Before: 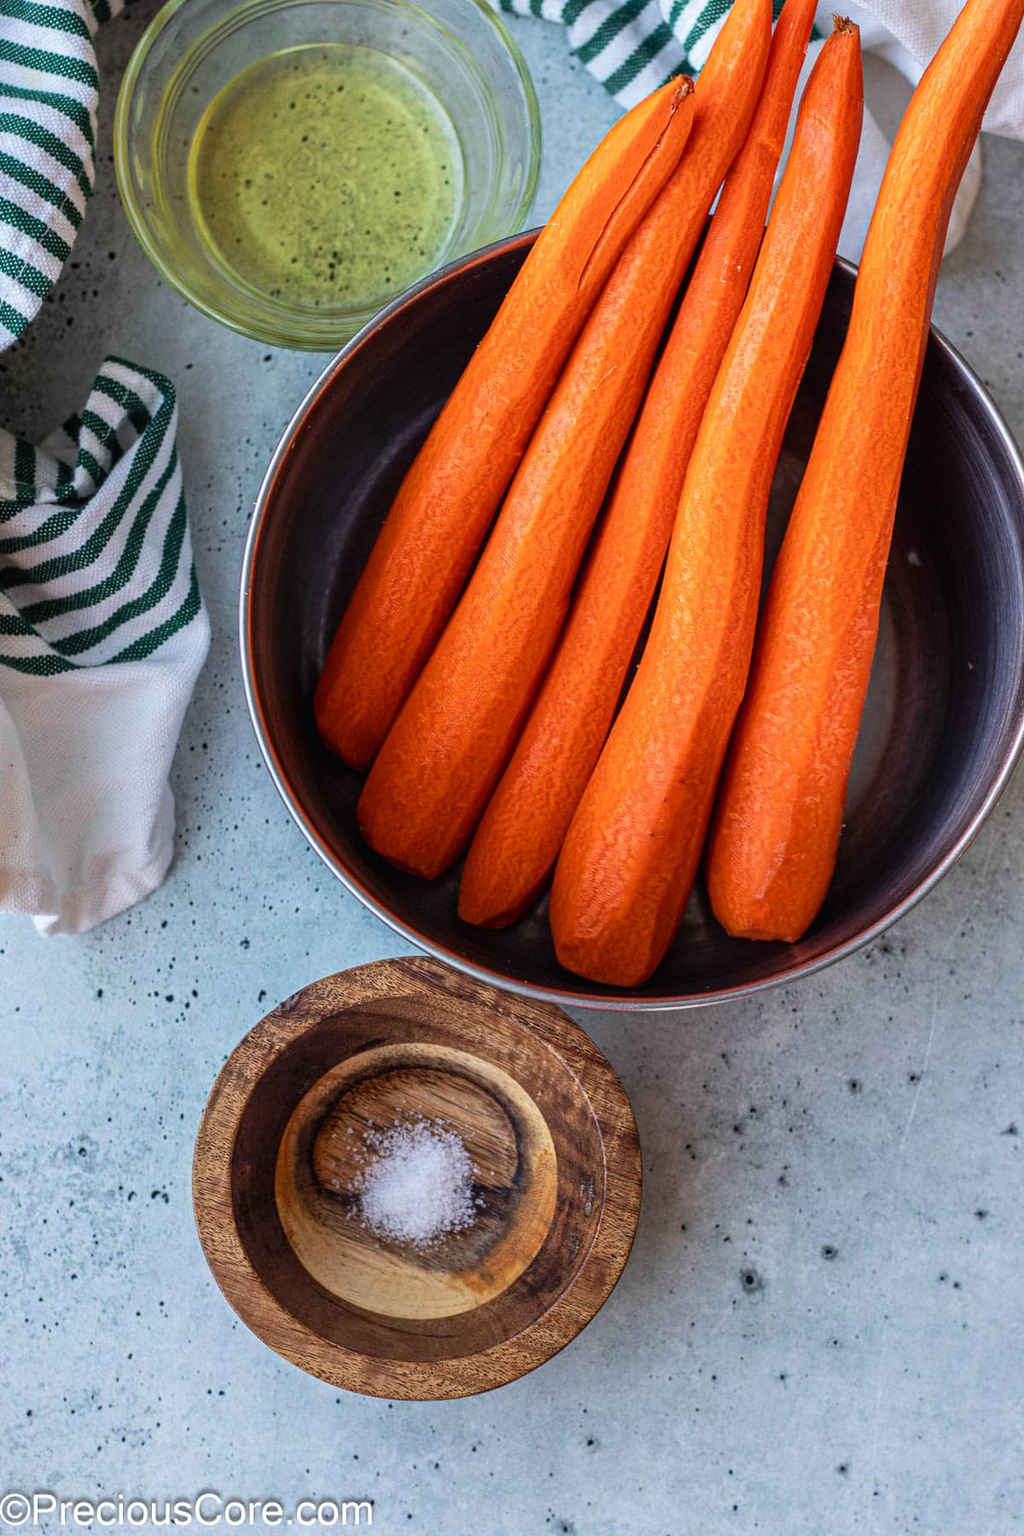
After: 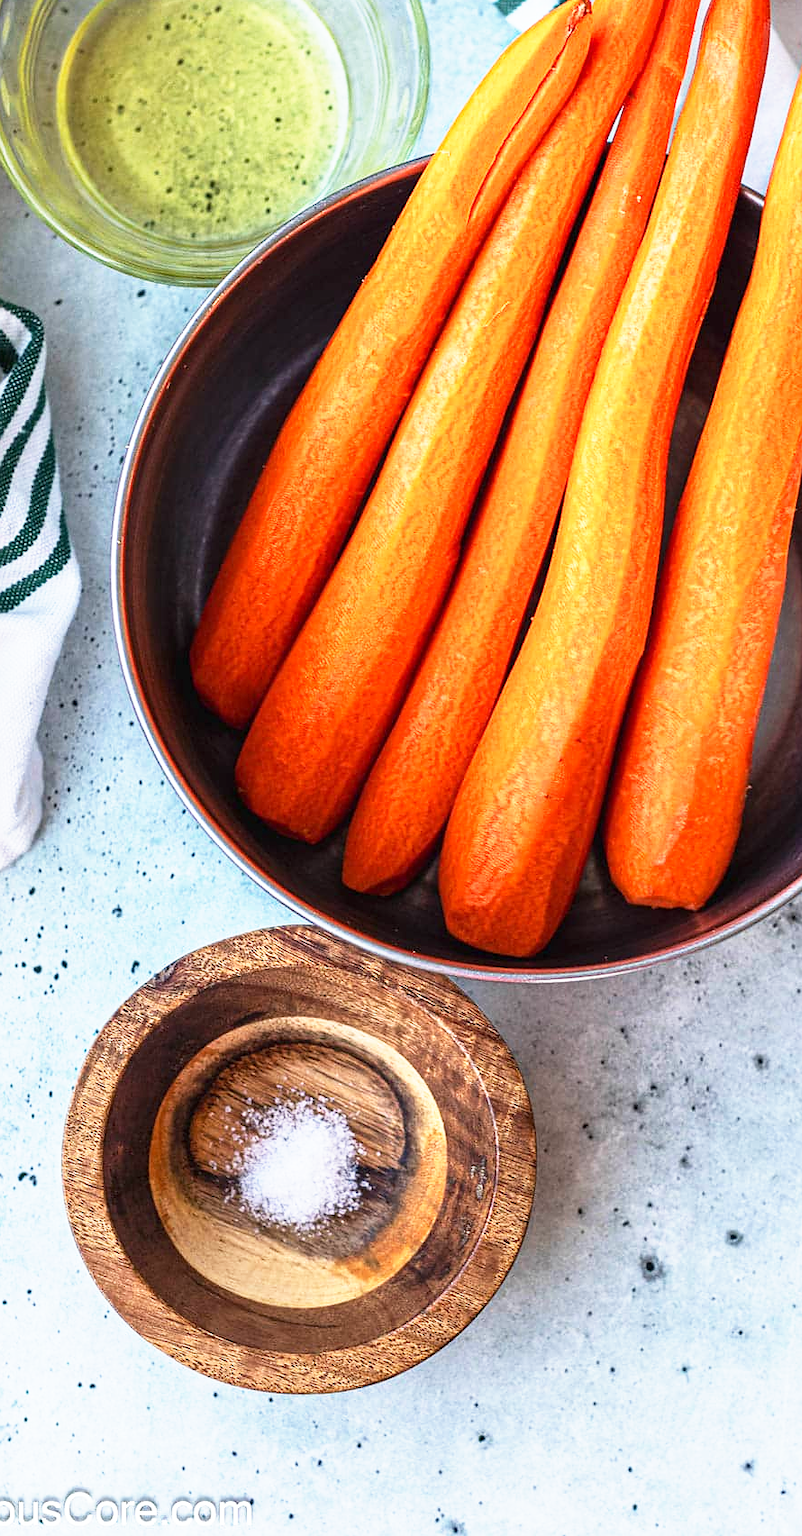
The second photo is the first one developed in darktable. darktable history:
crop and rotate: left 13.159%, top 5.247%, right 12.531%
sharpen: radius 1.021
base curve: curves: ch0 [(0, 0) (0.495, 0.917) (1, 1)], preserve colors none
